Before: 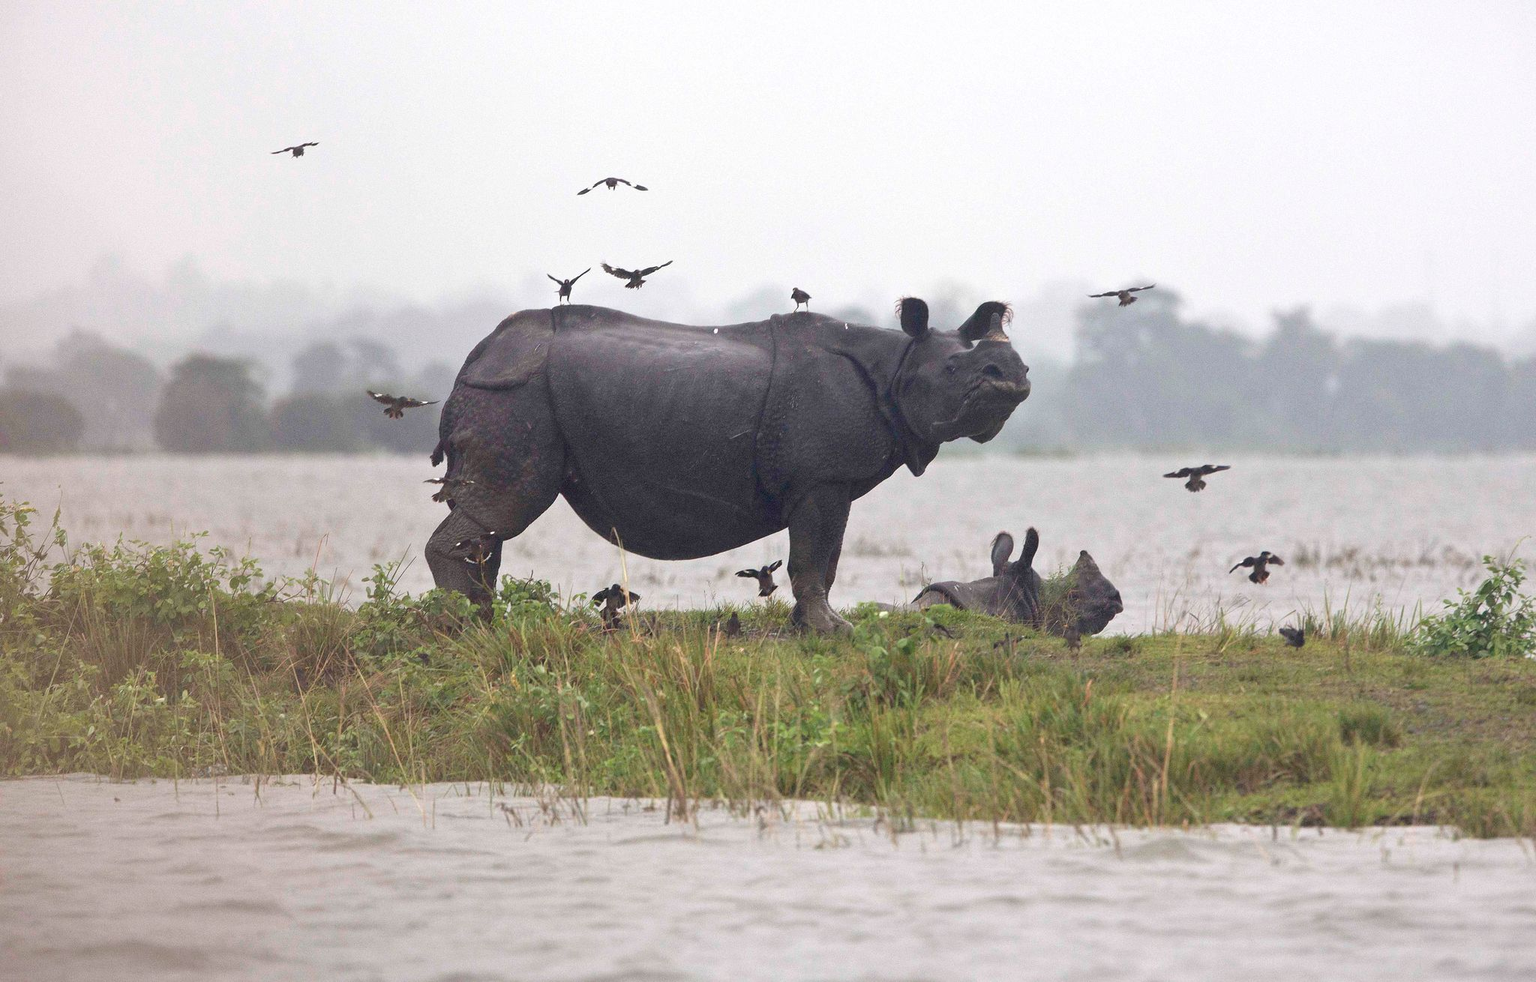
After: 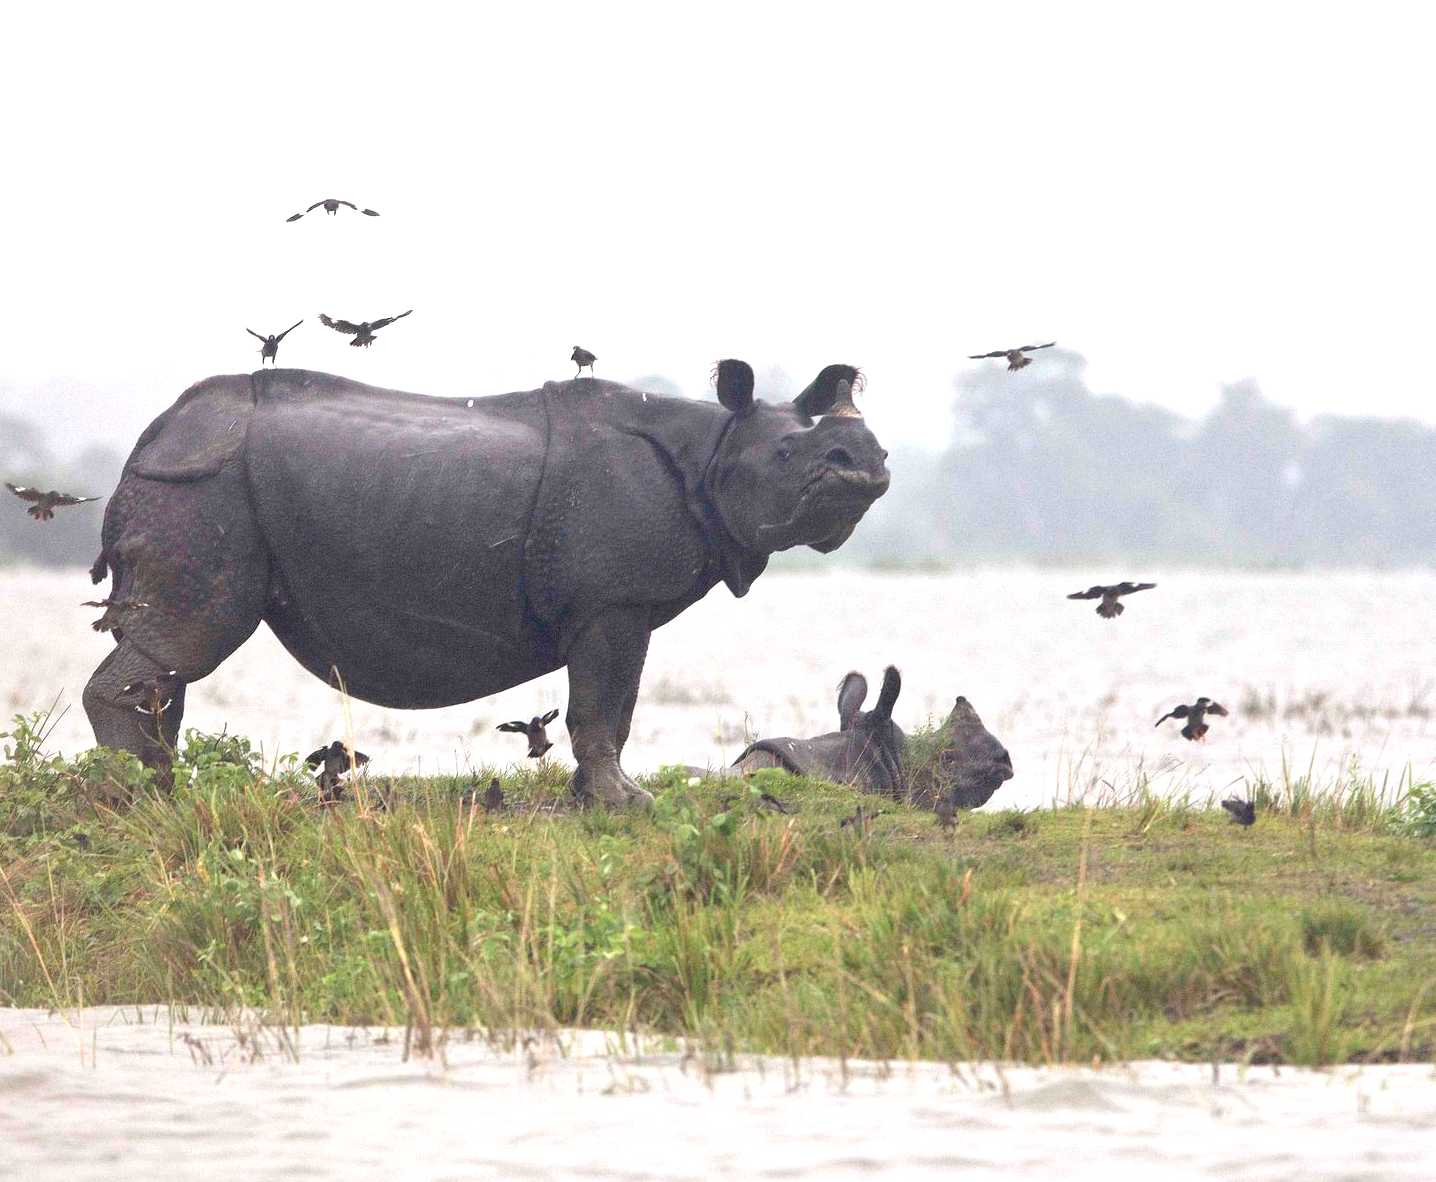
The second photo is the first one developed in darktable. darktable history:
crop and rotate: left 23.645%, top 2.913%, right 6.224%, bottom 6.785%
exposure: black level correction 0, exposure 0.695 EV, compensate highlight preservation false
